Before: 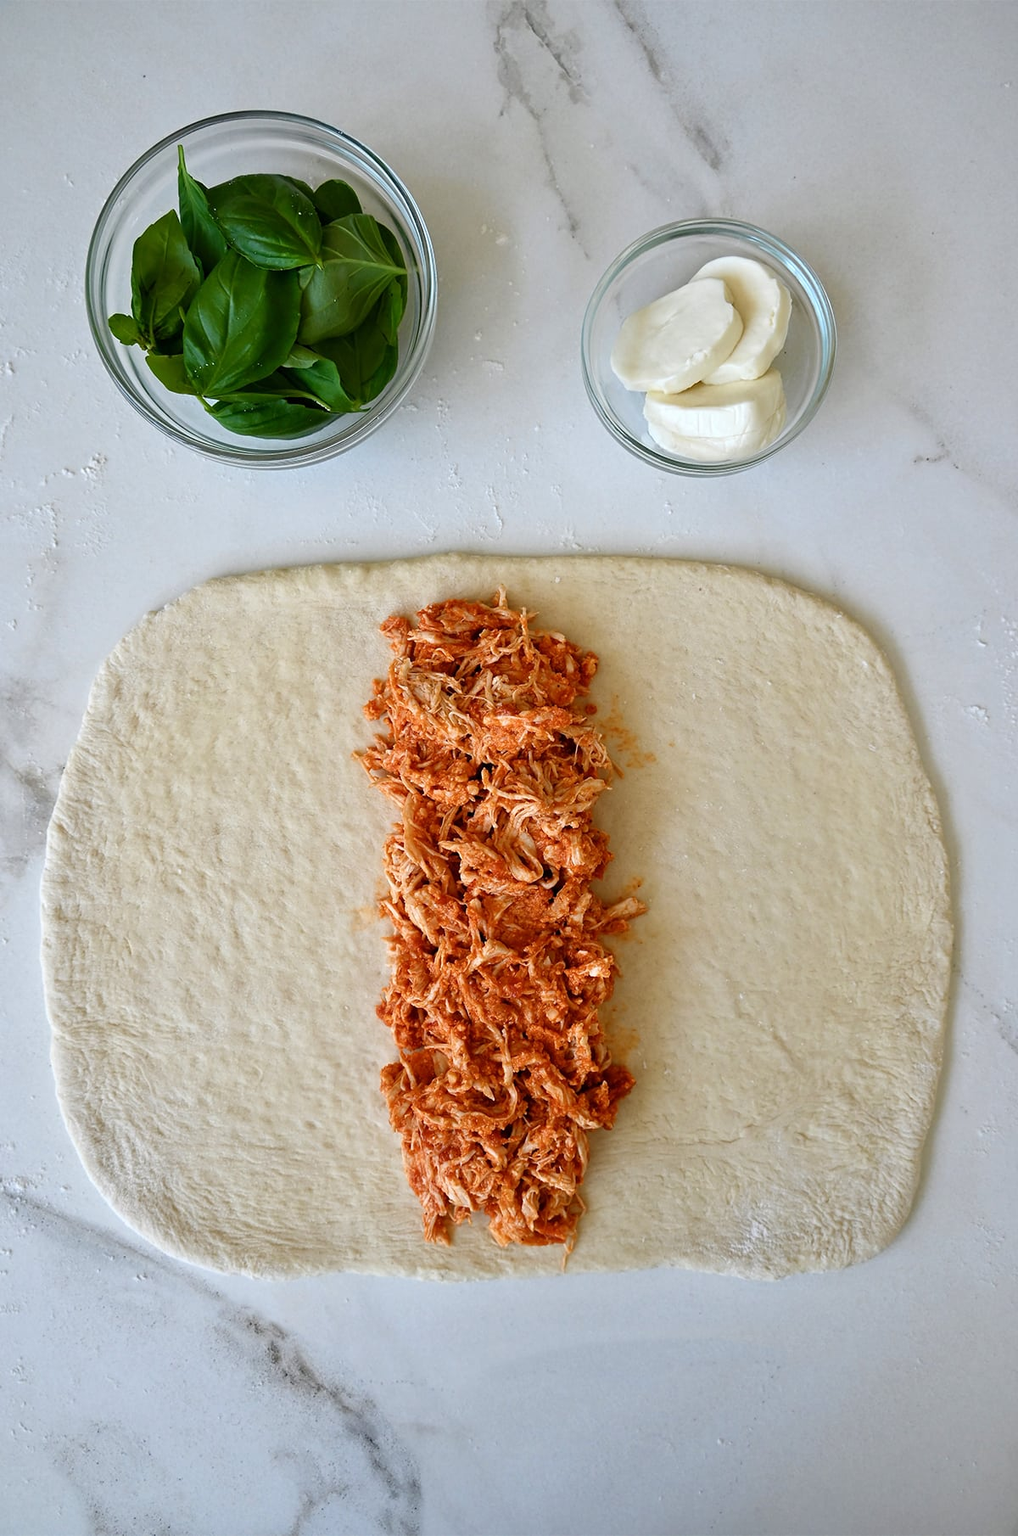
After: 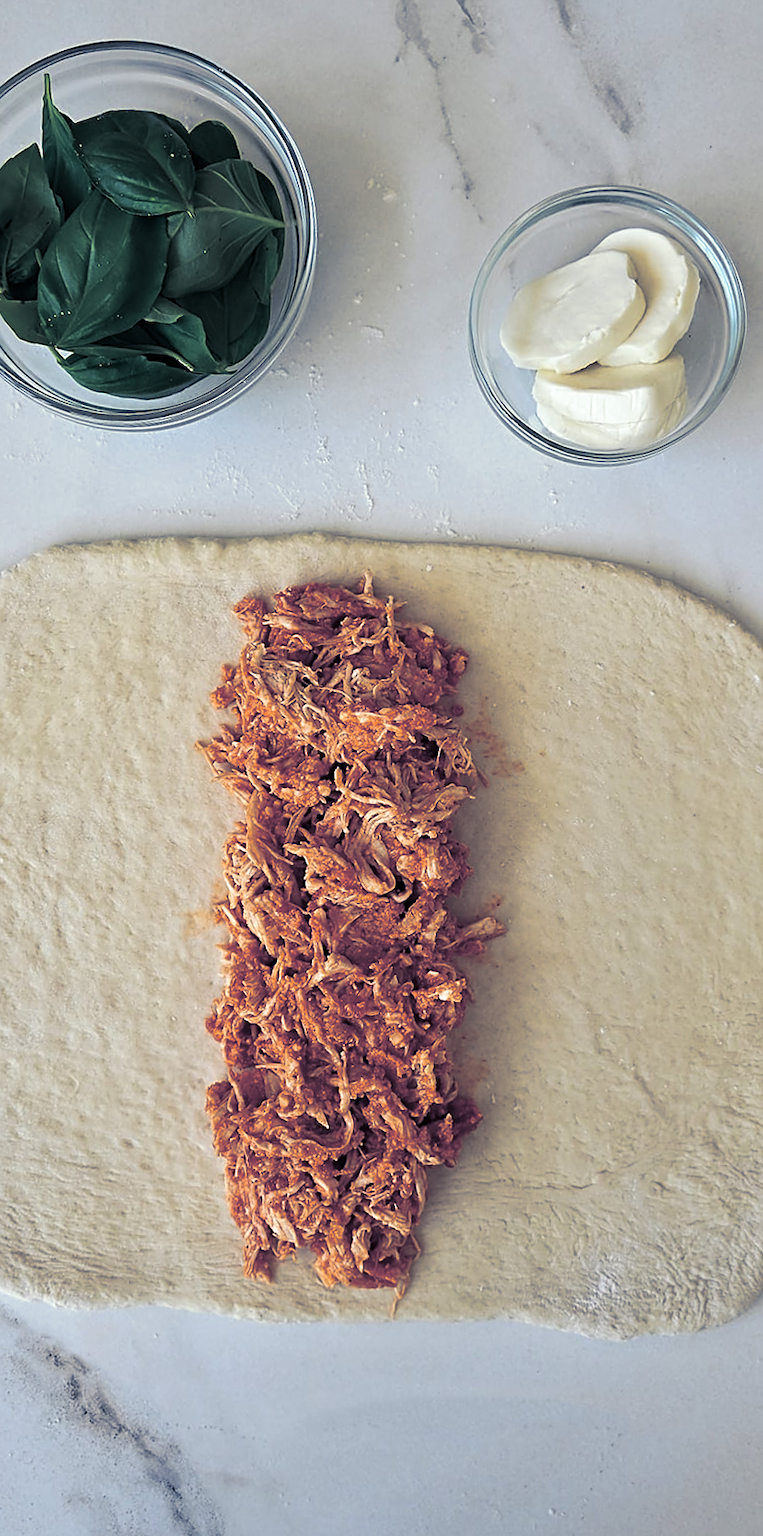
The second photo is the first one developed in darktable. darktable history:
split-toning: shadows › hue 230.4°
sharpen: on, module defaults
crop and rotate: angle -3.27°, left 14.277%, top 0.028%, right 10.766%, bottom 0.028%
